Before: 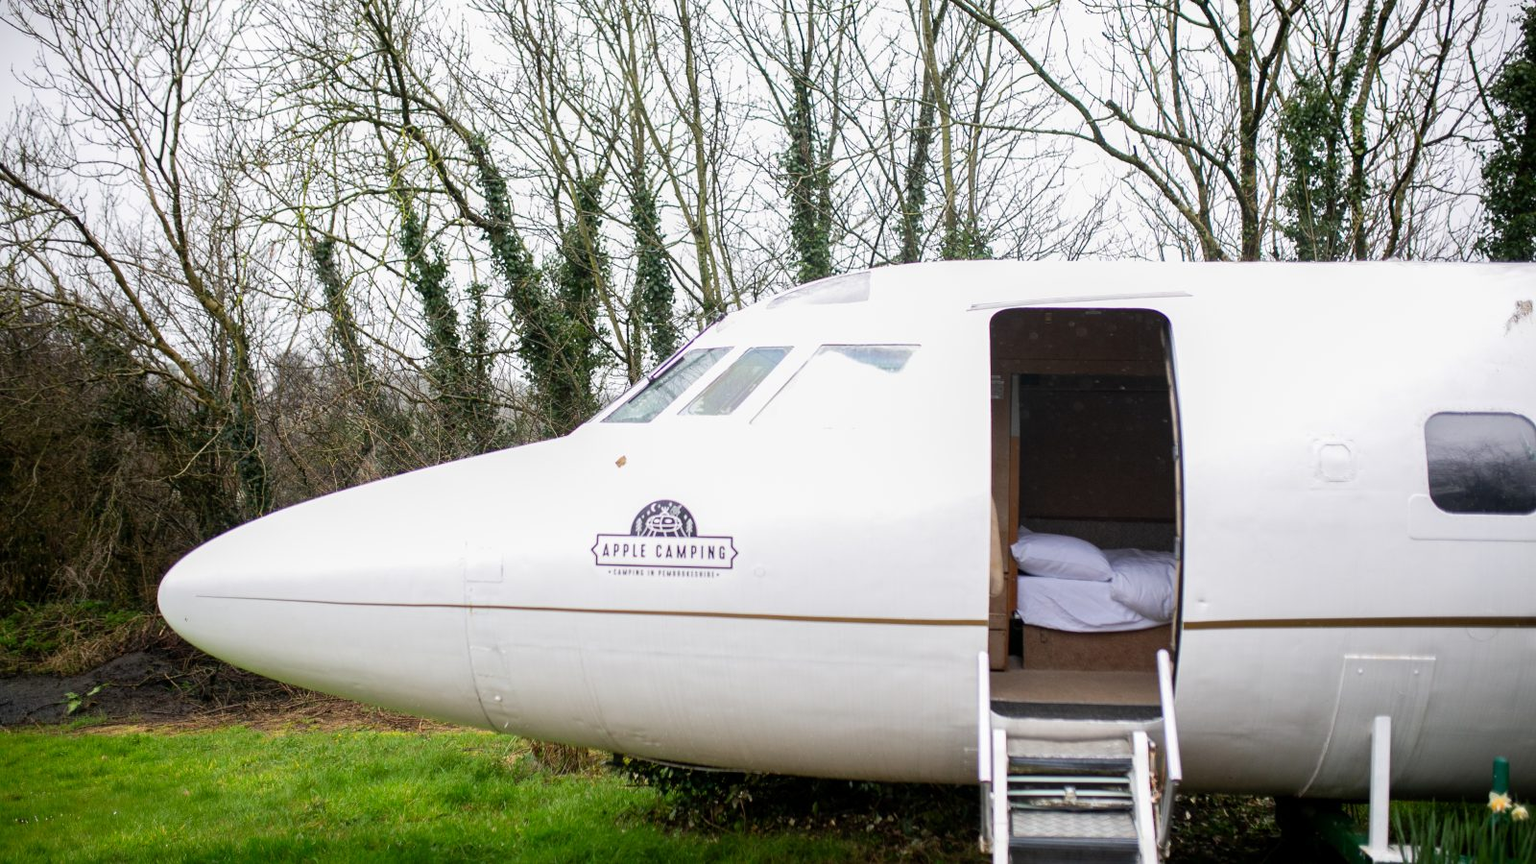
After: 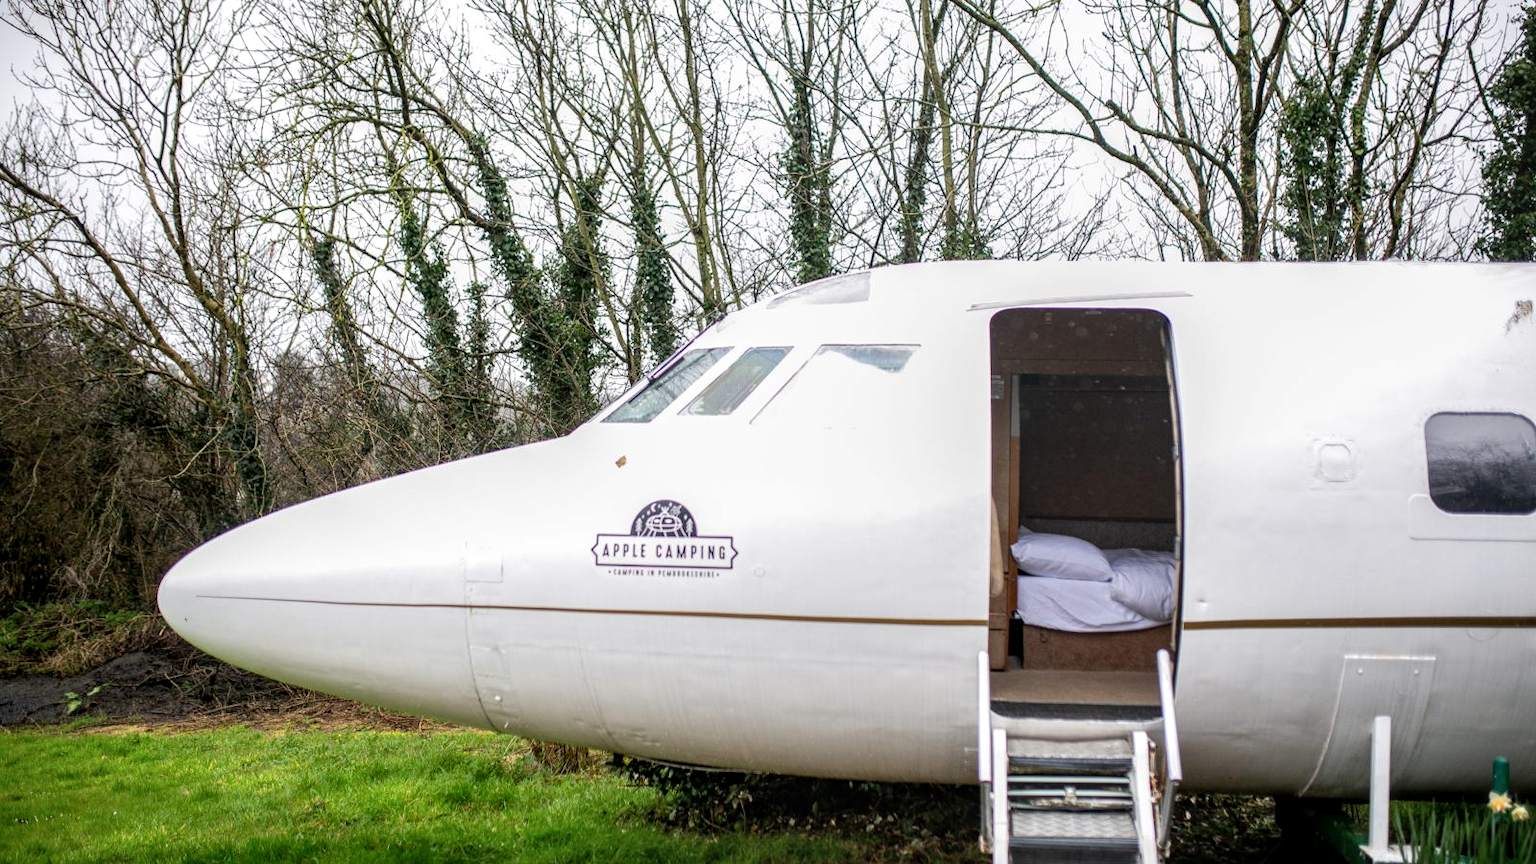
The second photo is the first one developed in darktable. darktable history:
local contrast: highlights 63%, detail 143%, midtone range 0.429
